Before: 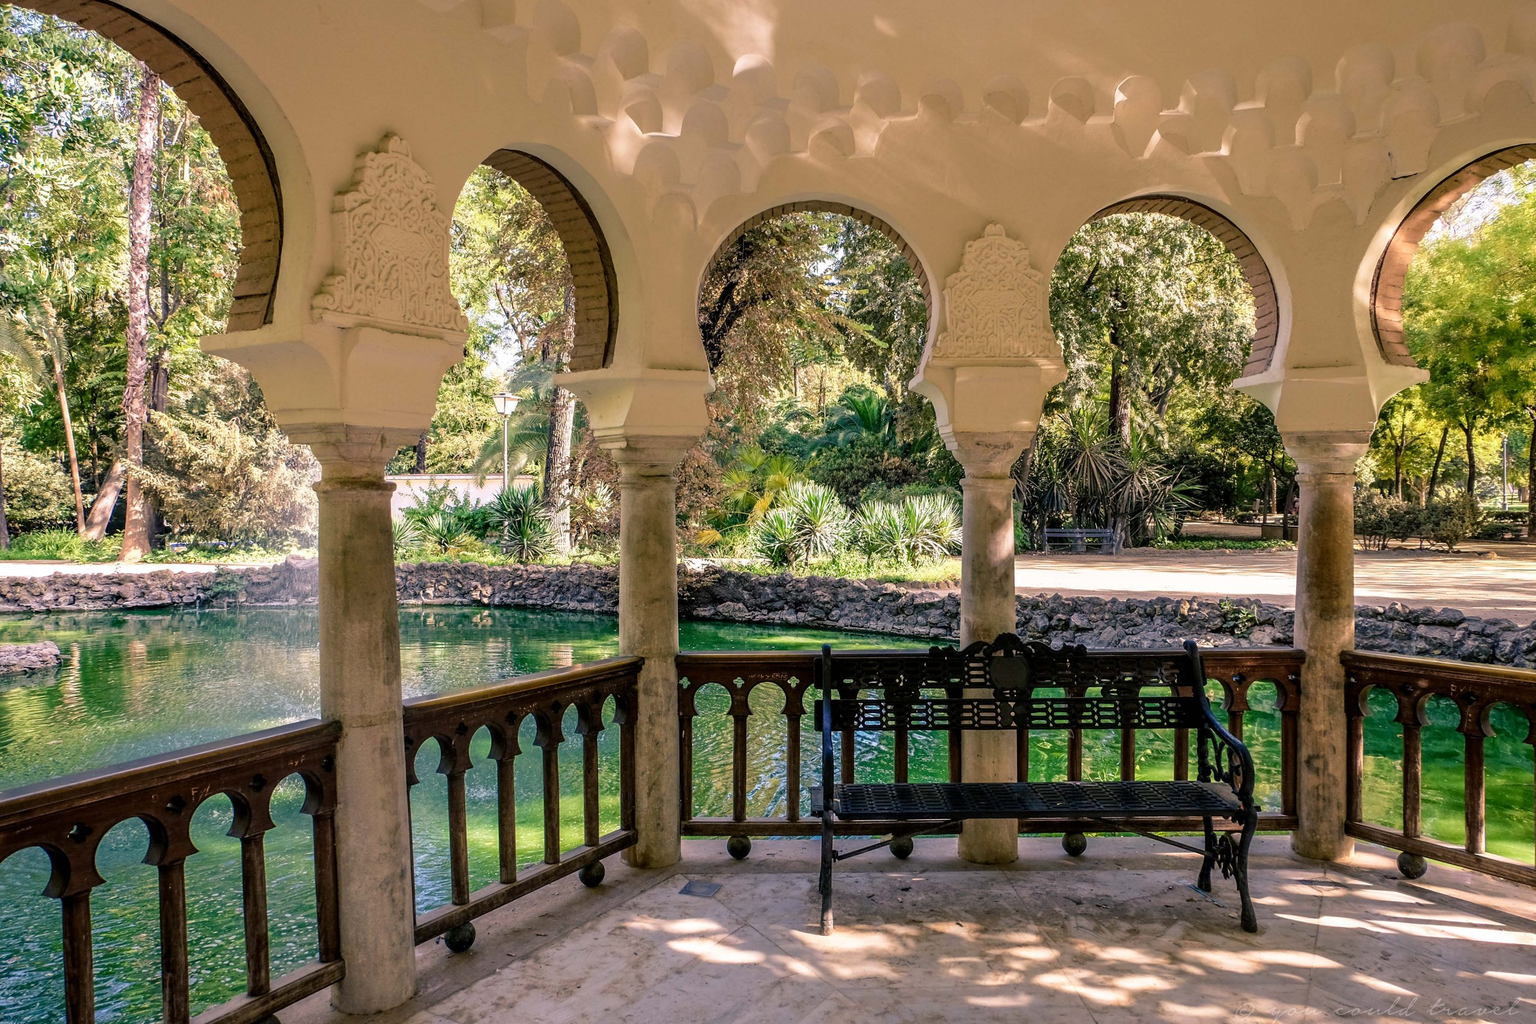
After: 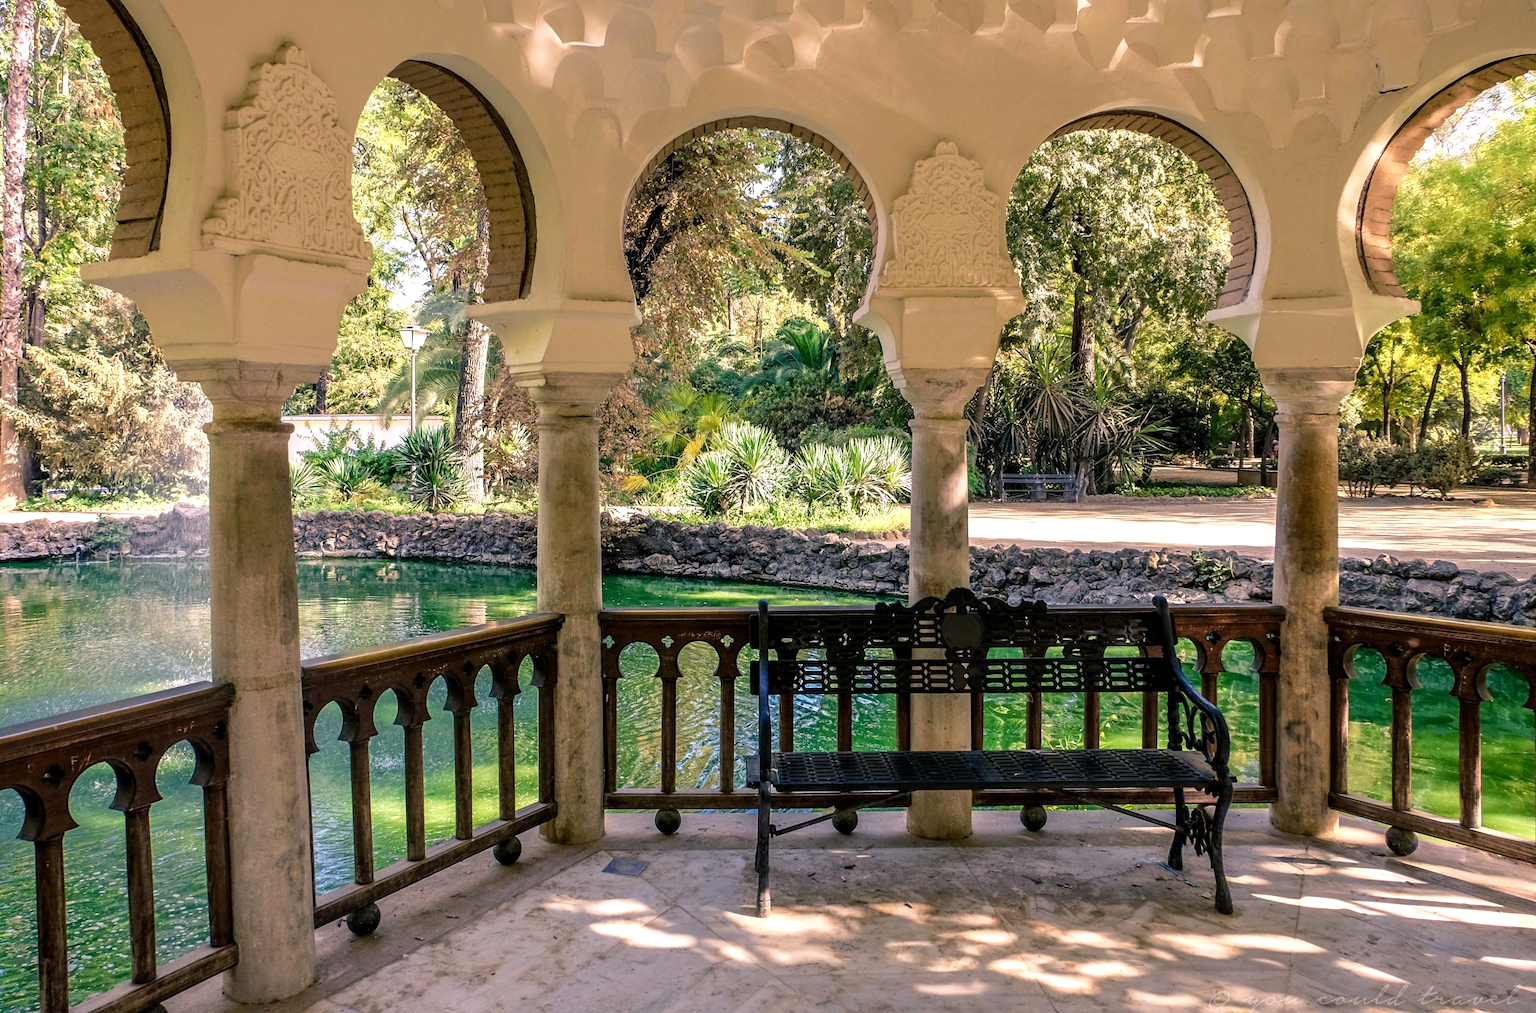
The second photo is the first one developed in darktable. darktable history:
crop and rotate: left 8.262%, top 9.226%
exposure: exposure 0.207 EV, compensate highlight preservation false
